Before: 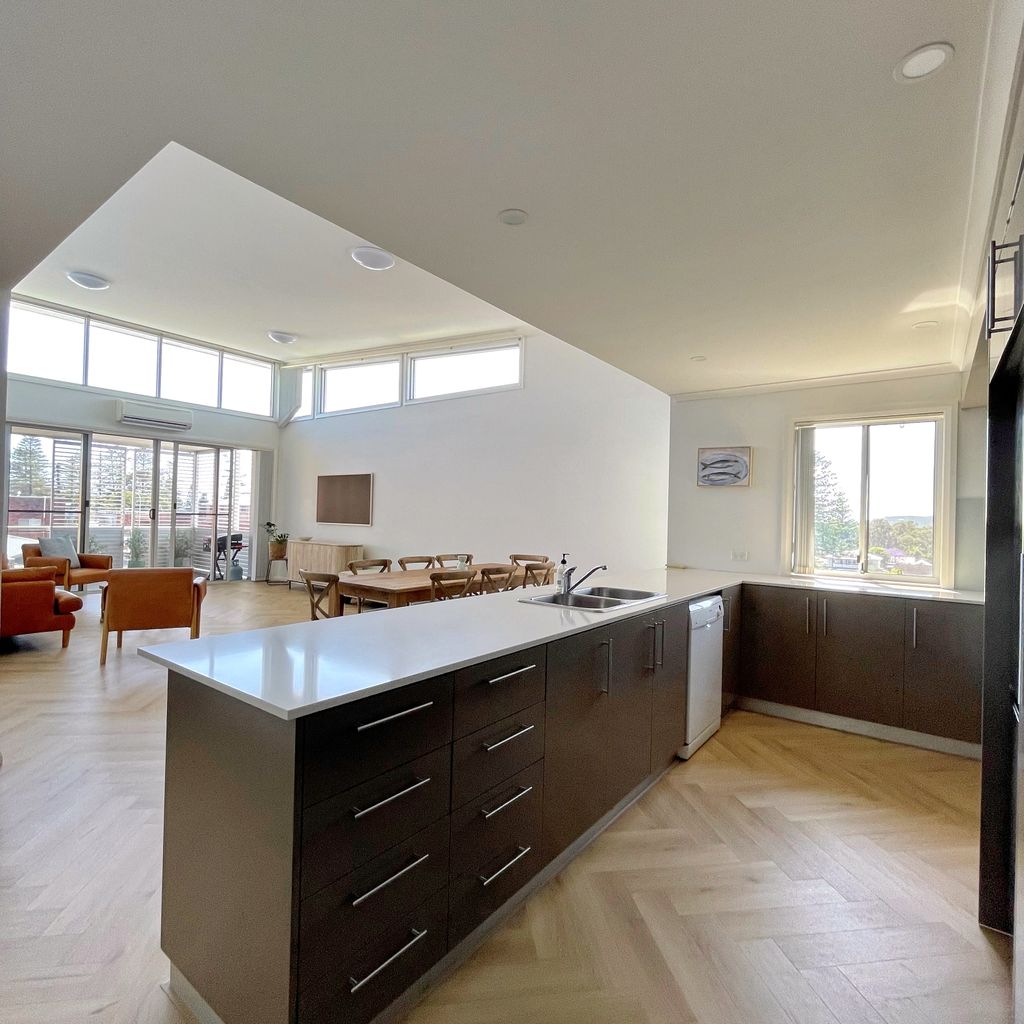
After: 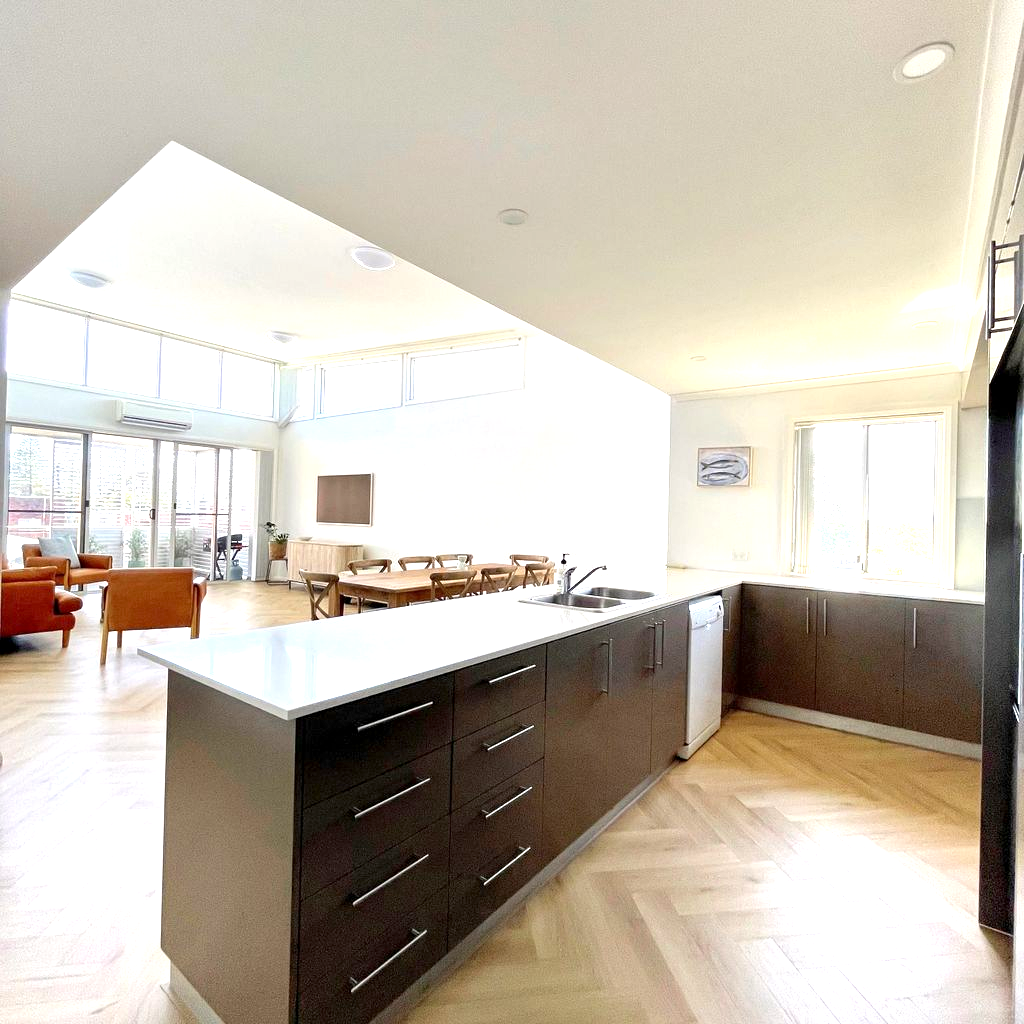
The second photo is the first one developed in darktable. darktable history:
exposure: black level correction 0.001, exposure 1.118 EV, compensate highlight preservation false
